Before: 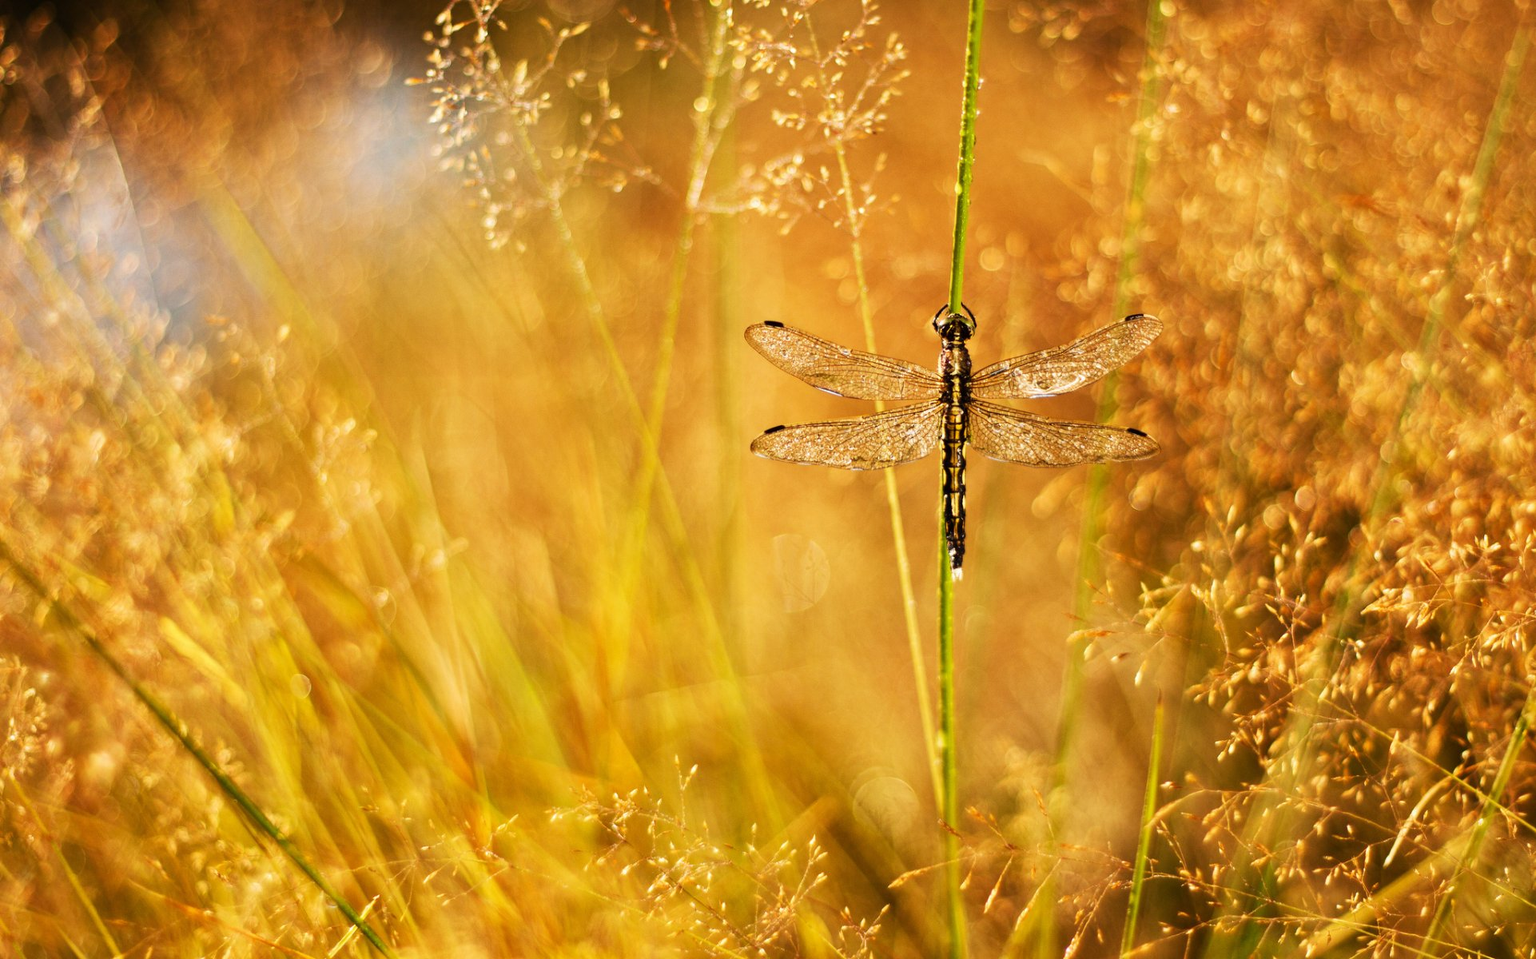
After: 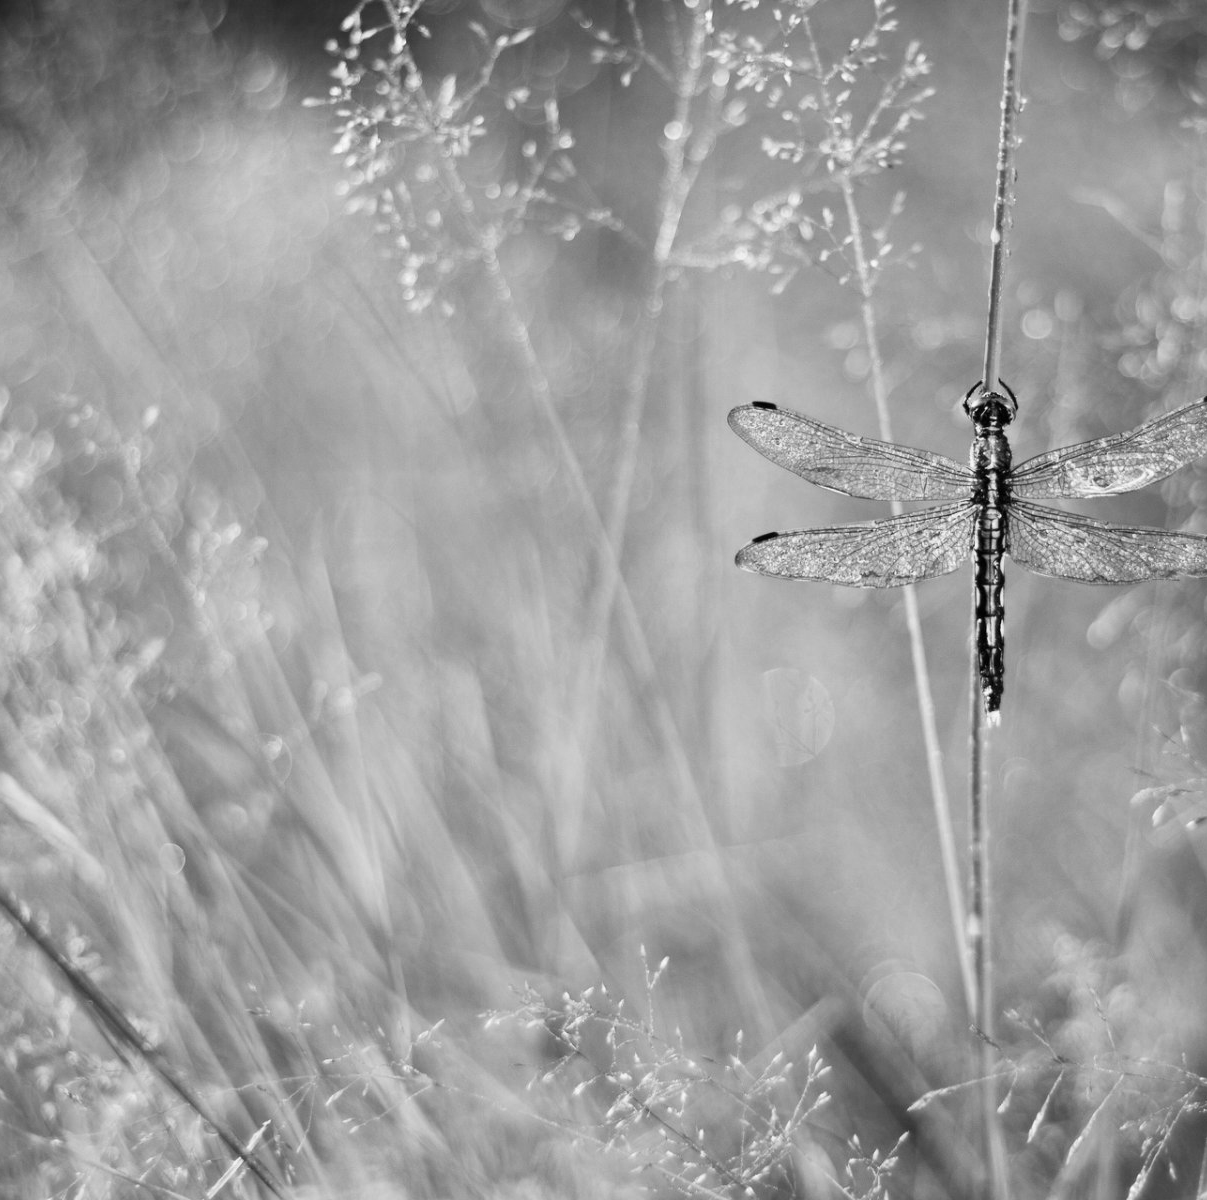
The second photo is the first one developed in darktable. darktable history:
crop: left 10.644%, right 26.528%
monochrome: on, module defaults
